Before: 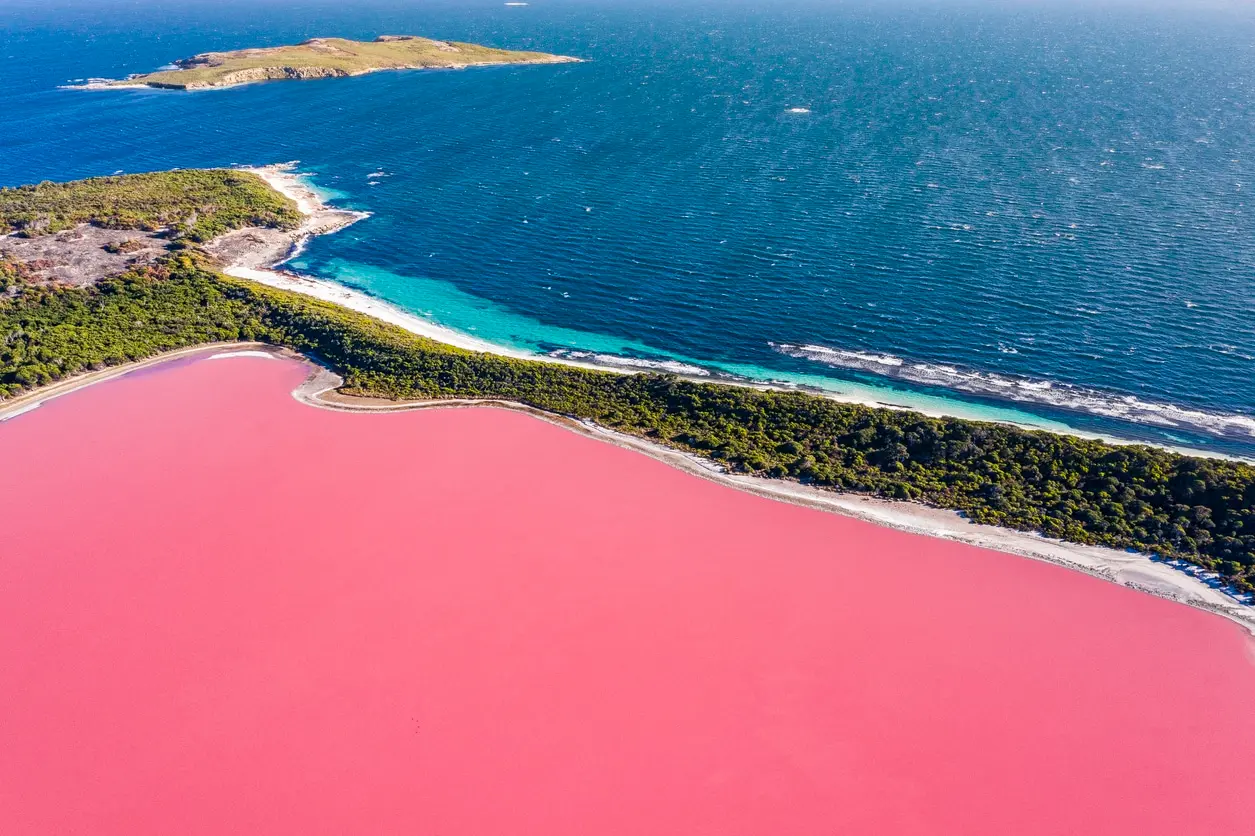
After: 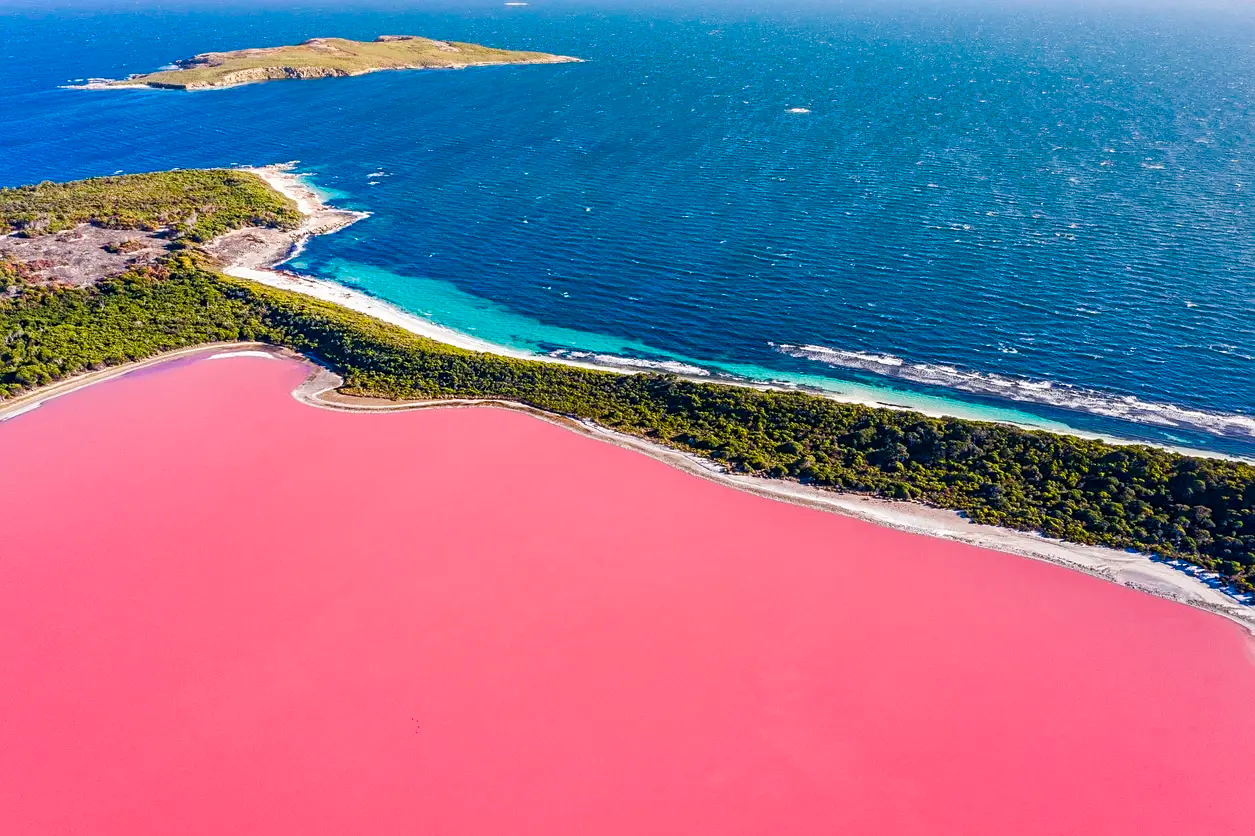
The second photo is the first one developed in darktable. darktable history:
sharpen: amount 0.203
color balance rgb: shadows lift › chroma 0.945%, shadows lift › hue 115.76°, linear chroma grading › global chroma 14.521%, perceptual saturation grading › global saturation 0.589%, perceptual saturation grading › highlights -15.954%, perceptual saturation grading › shadows 24.062%, global vibrance 22.591%
